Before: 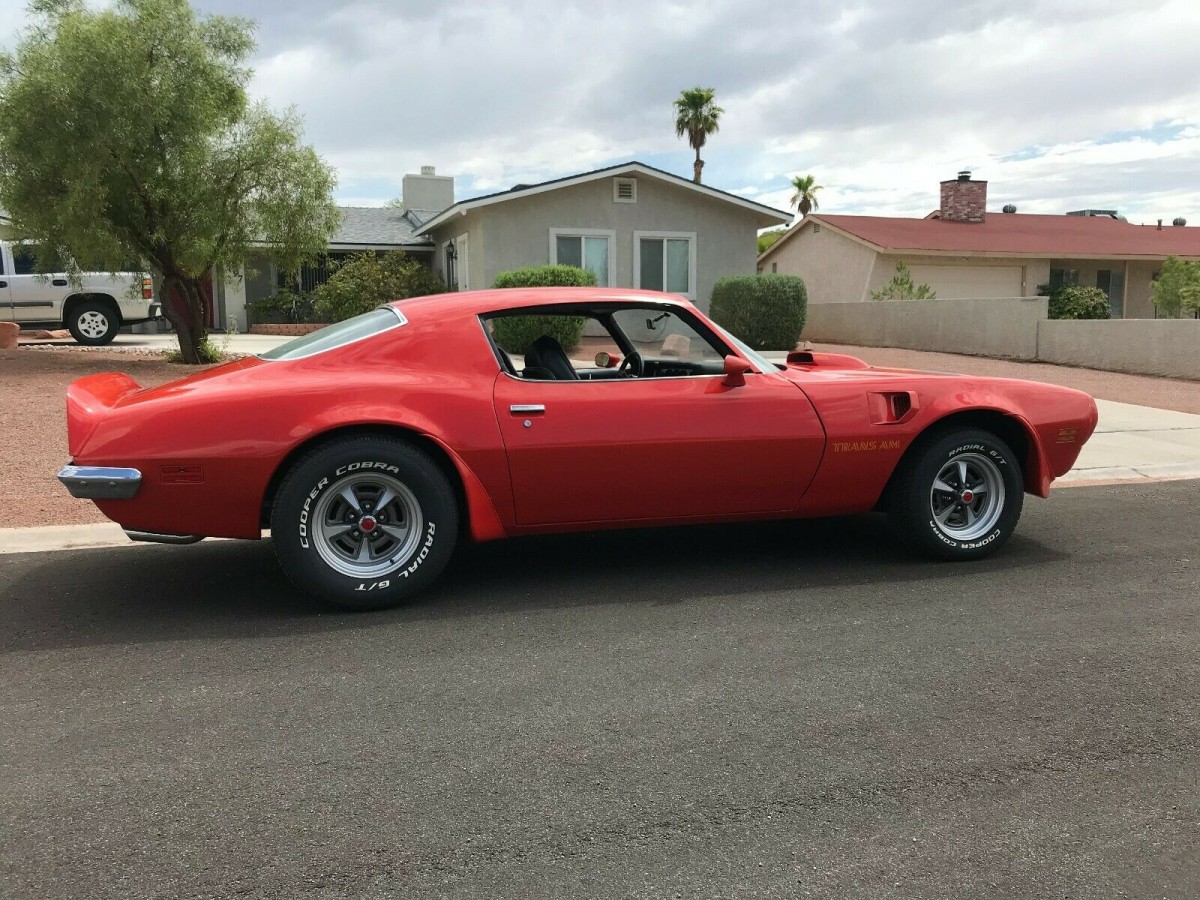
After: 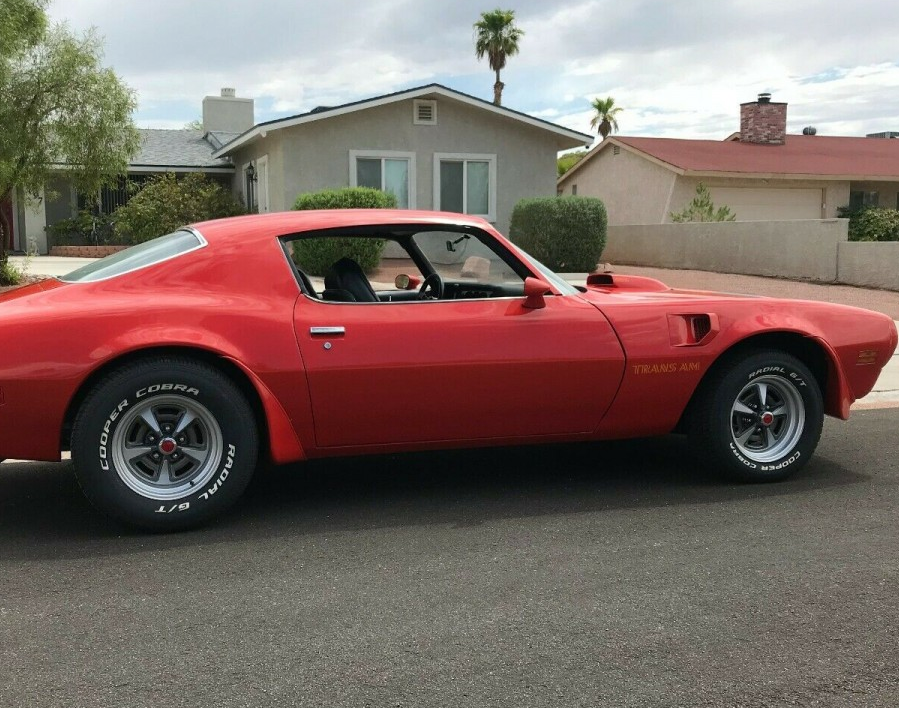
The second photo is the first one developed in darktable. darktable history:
levels: levels [0, 0.498, 1]
crop: left 16.668%, top 8.759%, right 8.333%, bottom 12.524%
